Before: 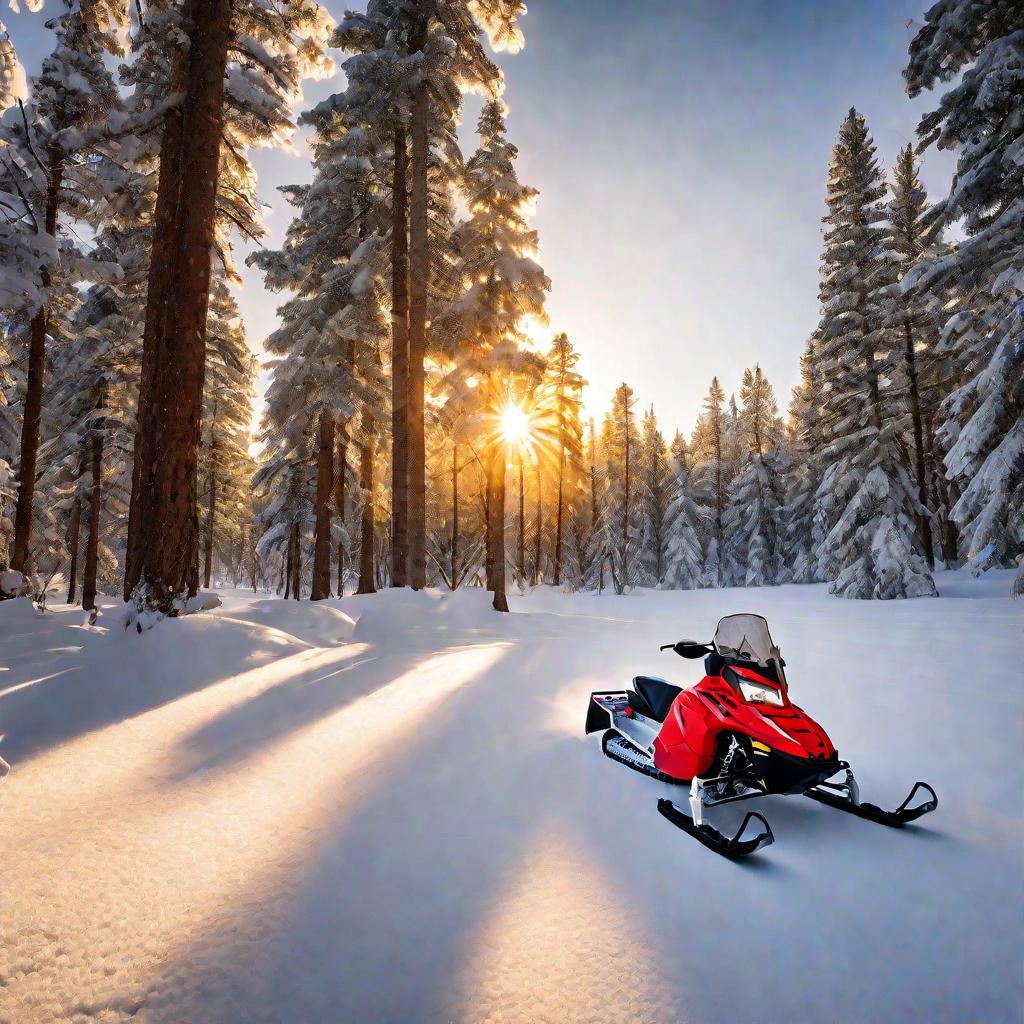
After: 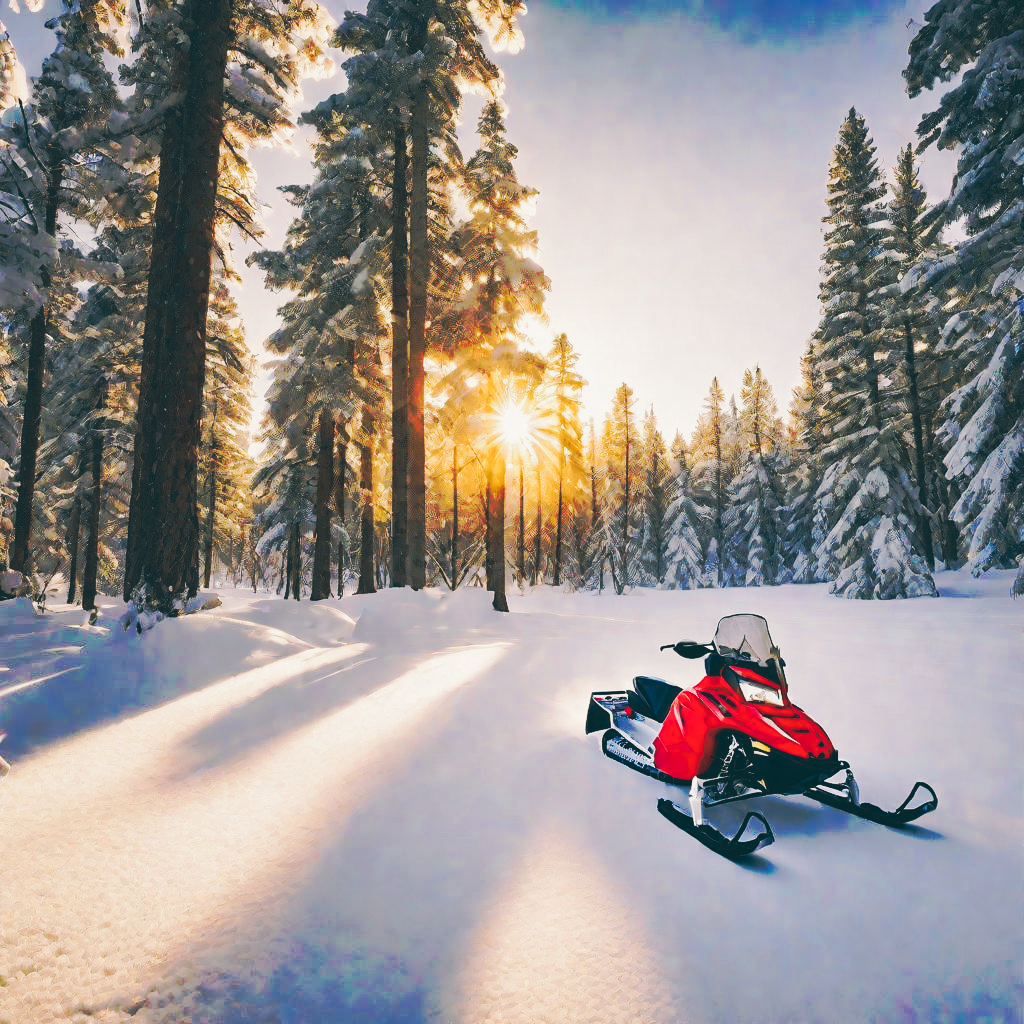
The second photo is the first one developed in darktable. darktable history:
tone curve: curves: ch0 [(0, 0) (0.003, 0.003) (0.011, 0.011) (0.025, 0.024) (0.044, 0.042) (0.069, 0.066) (0.1, 0.095) (0.136, 0.129) (0.177, 0.169) (0.224, 0.214) (0.277, 0.264) (0.335, 0.32) (0.399, 0.38) (0.468, 0.446) (0.543, 0.62) (0.623, 0.687) (0.709, 0.758) (0.801, 0.834) (0.898, 0.915) (1, 1)], preserve colors none
color look up table: target L [94.14, 92.8, 90.02, 82.77, 80.49, 74.29, 70.16, 66.87, 60.55, 55.8, 41.99, 28.92, 17.9, 93.37, 87.78, 81.27, 75.43, 72.54, 55.75, 60.74, 58.49, 54.55, 48.2, 37.28, 37.32, 24.23, 85.29, 81.21, 73.14, 70.4, 68.64, 67.74, 72.56, 60.97, 57.85, 49.62, 43.73, 44.68, 39.1, 26.41, 21.84, 19.13, 17.73, 80.6, 63.31, 55.45, 44.05, 52.84, 28.01], target a [-4.57, -6.641, -14.32, -20.5, -12.77, -13.91, -3.948, -53.54, -9.213, -39.15, -8.372, -28.36, -9.866, 2.738, 6.593, 16.48, 30.53, 35.68, 76.12, 39.01, 62.52, 20.8, 74.39, 40.66, 46.67, 6.353, 17.23, 5.299, 36.24, 3.318, 51.52, 30.54, 54.46, 15.3, 23.56, 67.6, 24.58, 63.22, 52.47, 29.4, 10.07, 6.632, -4.986, -17.45, -16.62, -9.641, 0.924, -31.26, -7.844], target b [23.7, 7.788, 20.14, 12.77, 28.65, 10.87, 66.78, 39.81, 32.49, 15.95, 8.329, 10.91, -3.839, 4.189, 21.23, 64.49, 10, 31.23, 42.18, 54.69, 62.12, 31.9, 16.95, 13.13, 29.86, 7.91, -7.013, -12.94, -24.73, 2.905, -8.521, -3.153, -27.43, -26.91, -50.89, -34.71, -39.68, -58.67, -25.44, -65.64, -3.647, -32.96, -10.25, -4.691, -38.85, -23.41, -54.11, -8.712, -27.28], num patches 49
